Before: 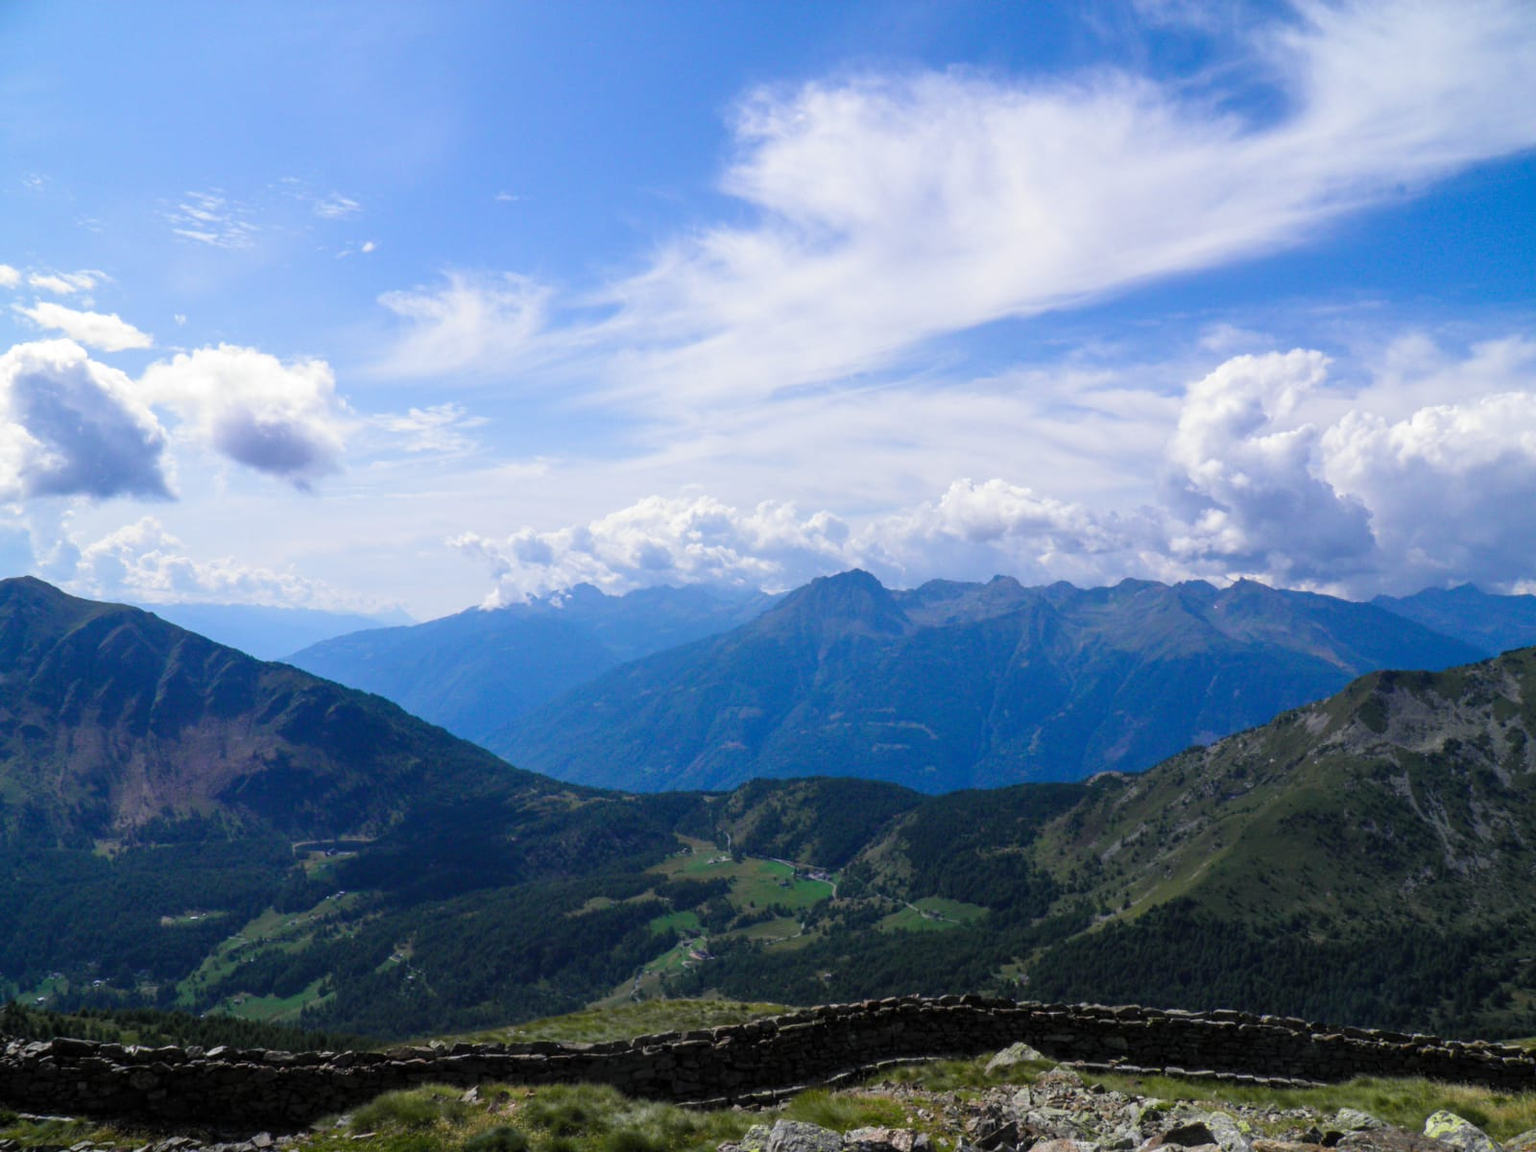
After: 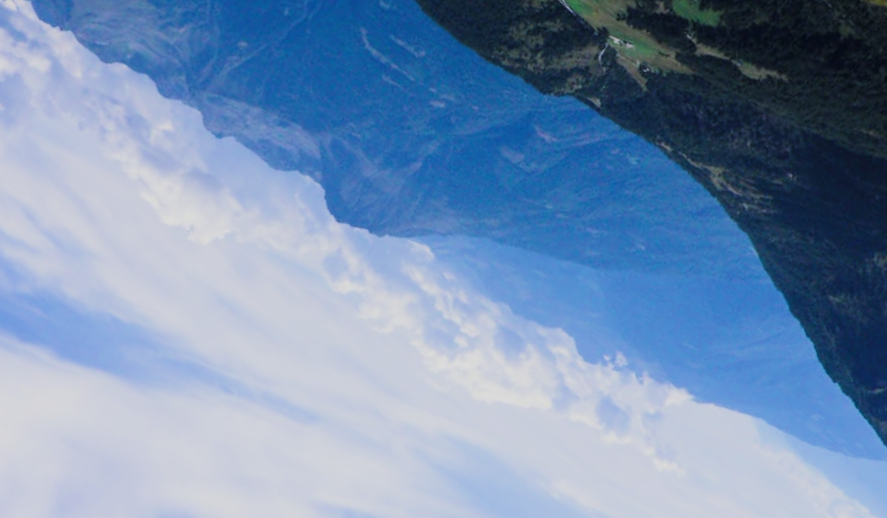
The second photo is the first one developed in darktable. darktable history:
tone curve: curves: ch0 [(0, 0) (0.078, 0.052) (0.236, 0.22) (0.427, 0.472) (0.508, 0.586) (0.654, 0.742) (0.793, 0.851) (0.994, 0.974)]; ch1 [(0, 0) (0.161, 0.092) (0.35, 0.33) (0.392, 0.392) (0.456, 0.456) (0.505, 0.502) (0.537, 0.518) (0.553, 0.534) (0.602, 0.579) (0.718, 0.718) (1, 1)]; ch2 [(0, 0) (0.346, 0.362) (0.411, 0.412) (0.502, 0.502) (0.531, 0.521) (0.586, 0.59) (0.621, 0.604) (1, 1)], color space Lab, linked channels, preserve colors none
filmic rgb: black relative exposure -7.4 EV, white relative exposure 4.83 EV, hardness 3.4, add noise in highlights 0, preserve chrominance max RGB, color science v3 (2019), use custom middle-gray values true, iterations of high-quality reconstruction 0, contrast in highlights soft
crop and rotate: angle 147.68°, left 9.152%, top 15.61%, right 4.427%, bottom 17.053%
